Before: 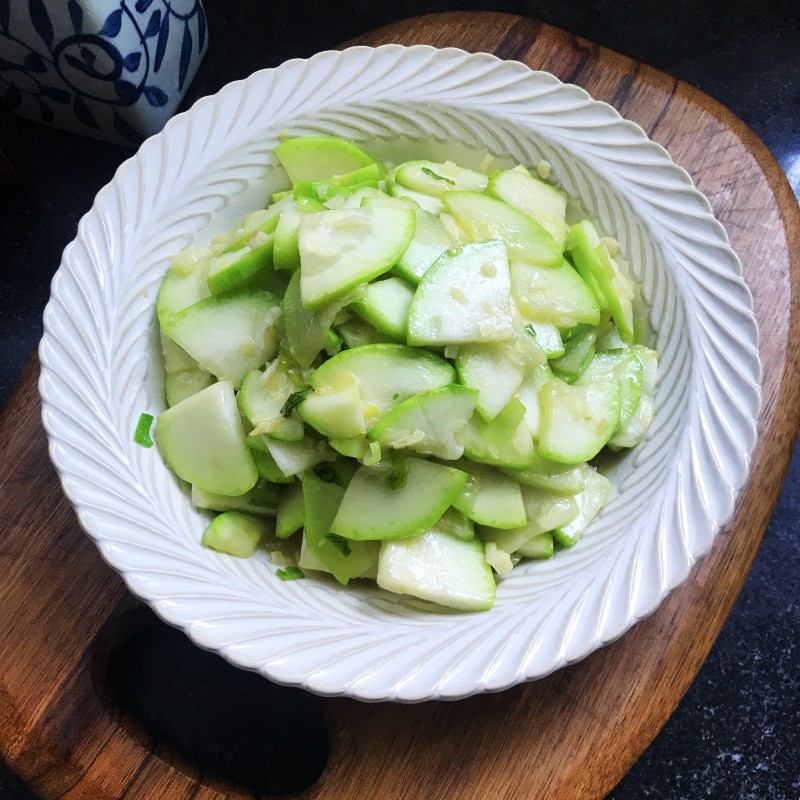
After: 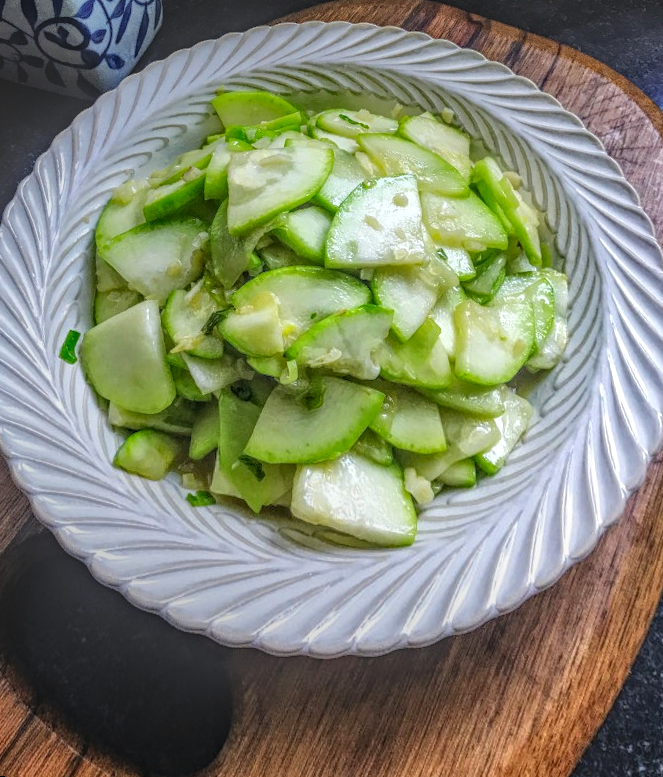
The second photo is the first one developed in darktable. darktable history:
local contrast: highlights 0%, shadows 0%, detail 200%, midtone range 0.25
levels: levels [0, 0.476, 0.951]
rotate and perspective: rotation 0.72°, lens shift (vertical) -0.352, lens shift (horizontal) -0.051, crop left 0.152, crop right 0.859, crop top 0.019, crop bottom 0.964
haze removal: compatibility mode true, adaptive false
